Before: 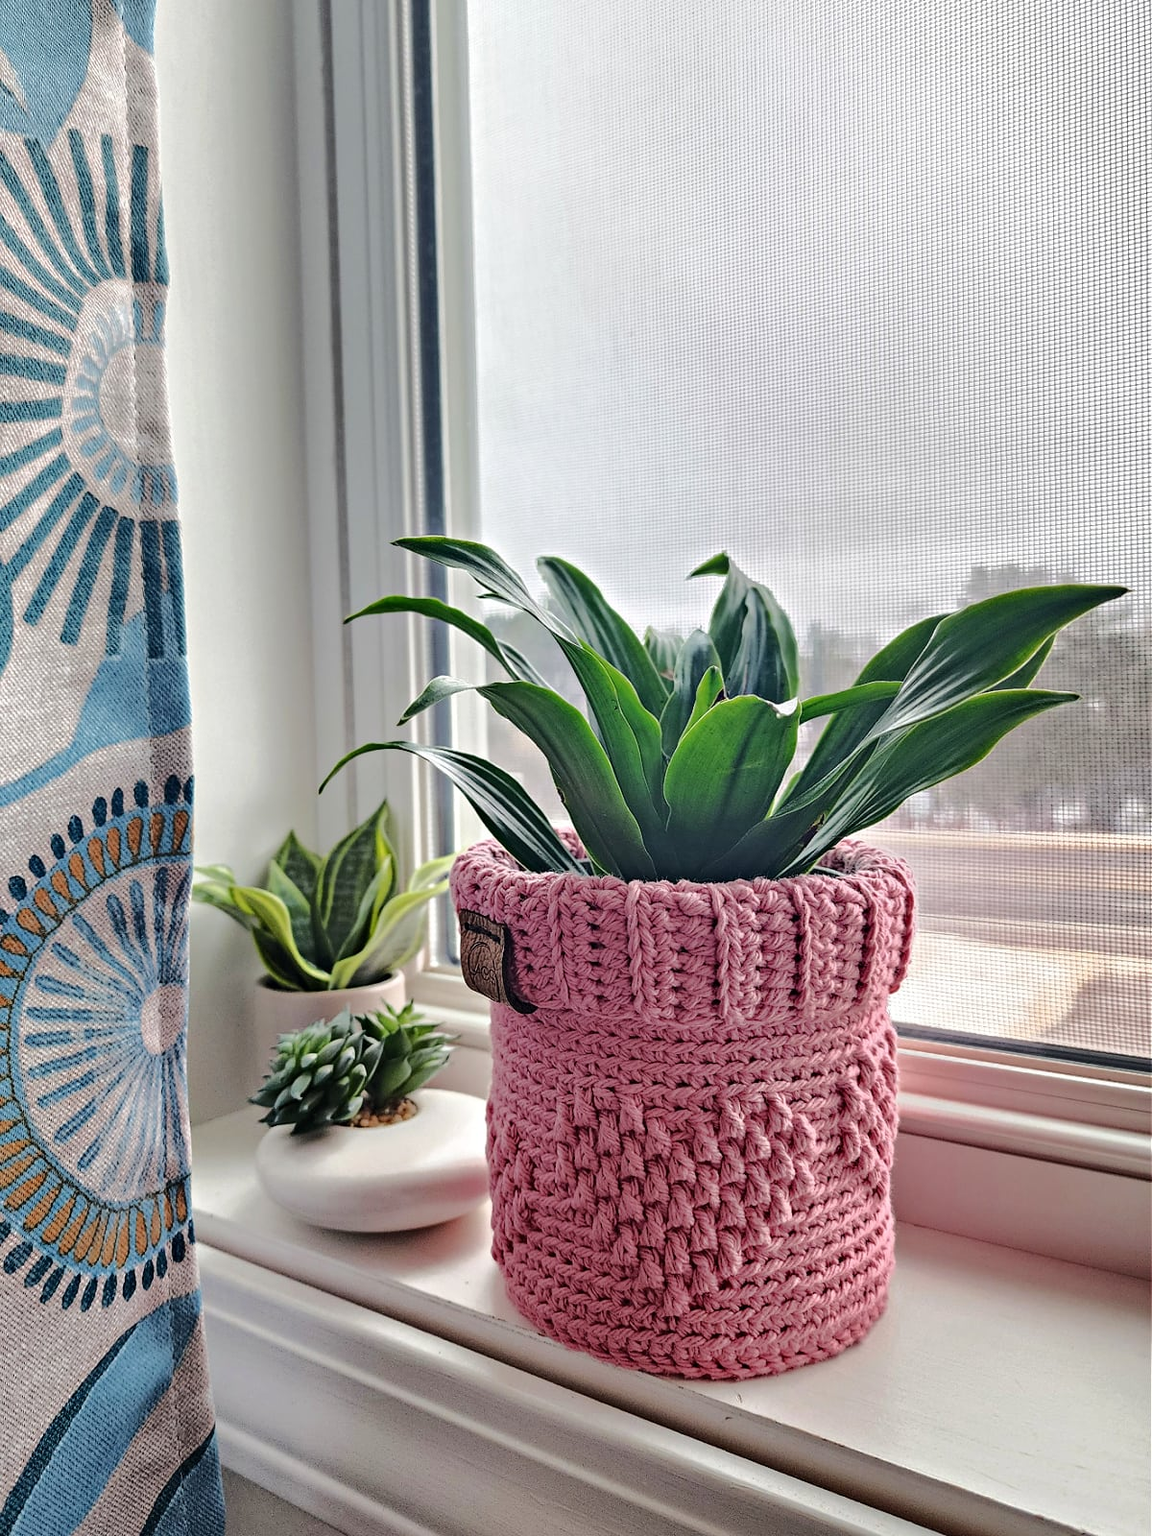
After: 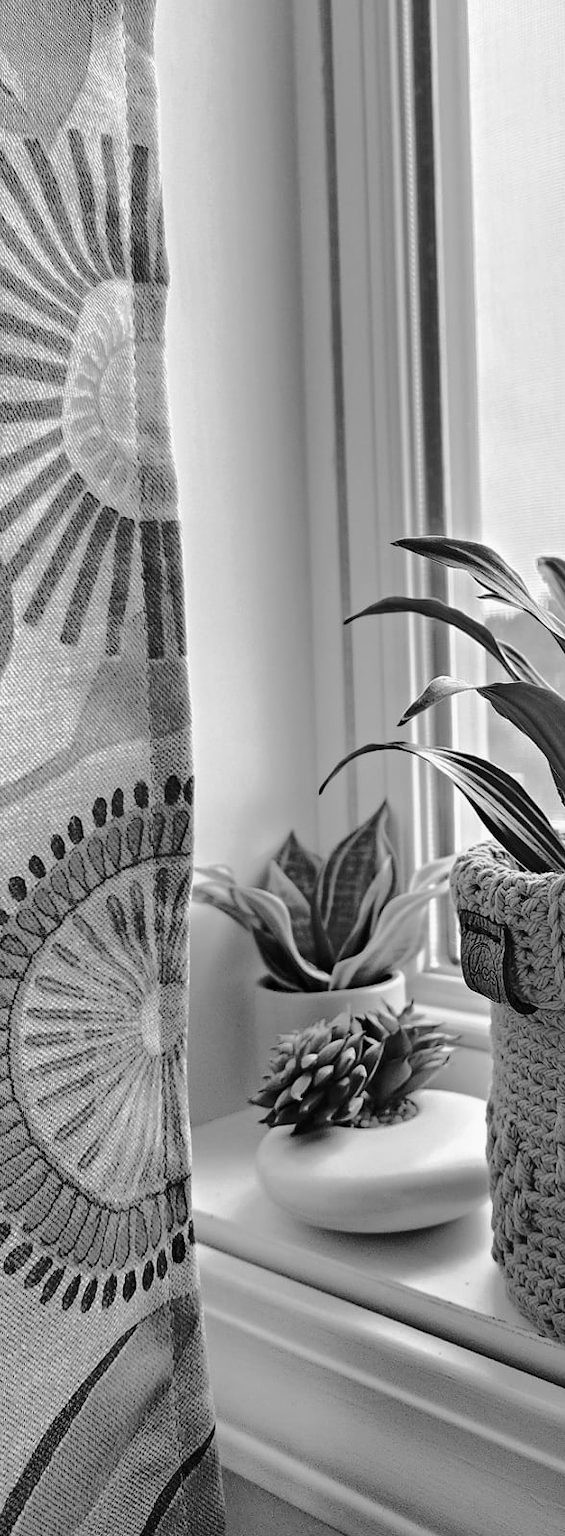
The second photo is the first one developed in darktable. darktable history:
color calibration: output gray [0.267, 0.423, 0.261, 0], illuminant same as pipeline (D50), adaptation none (bypass)
crop and rotate: left 0%, top 0%, right 50.845%
